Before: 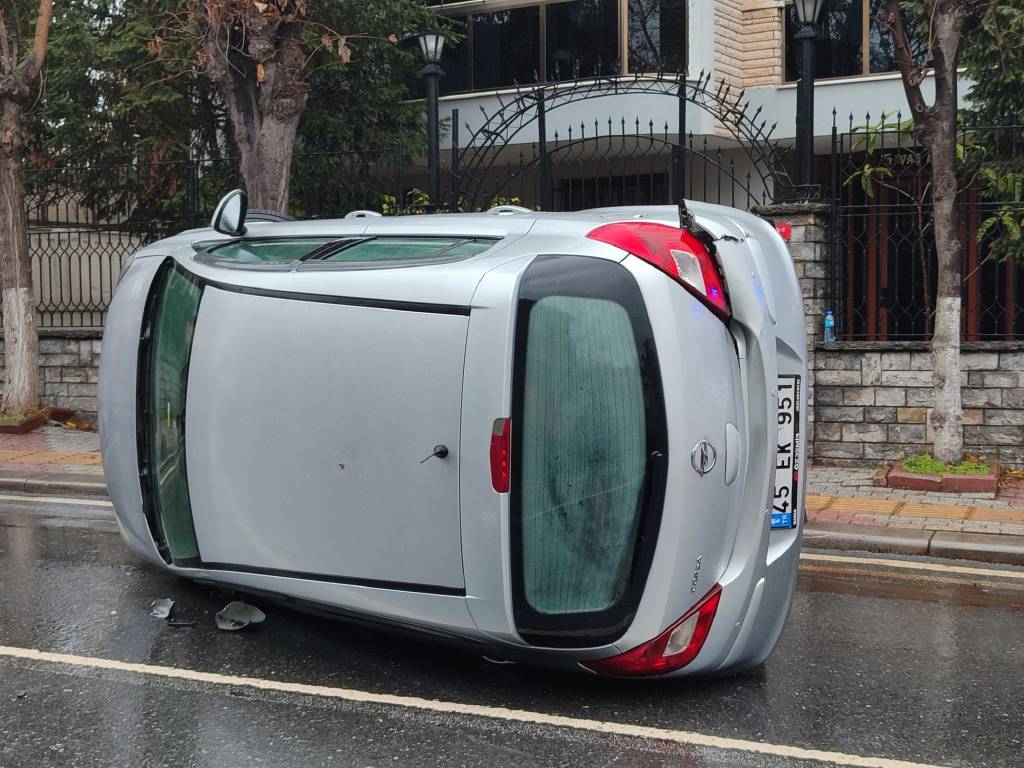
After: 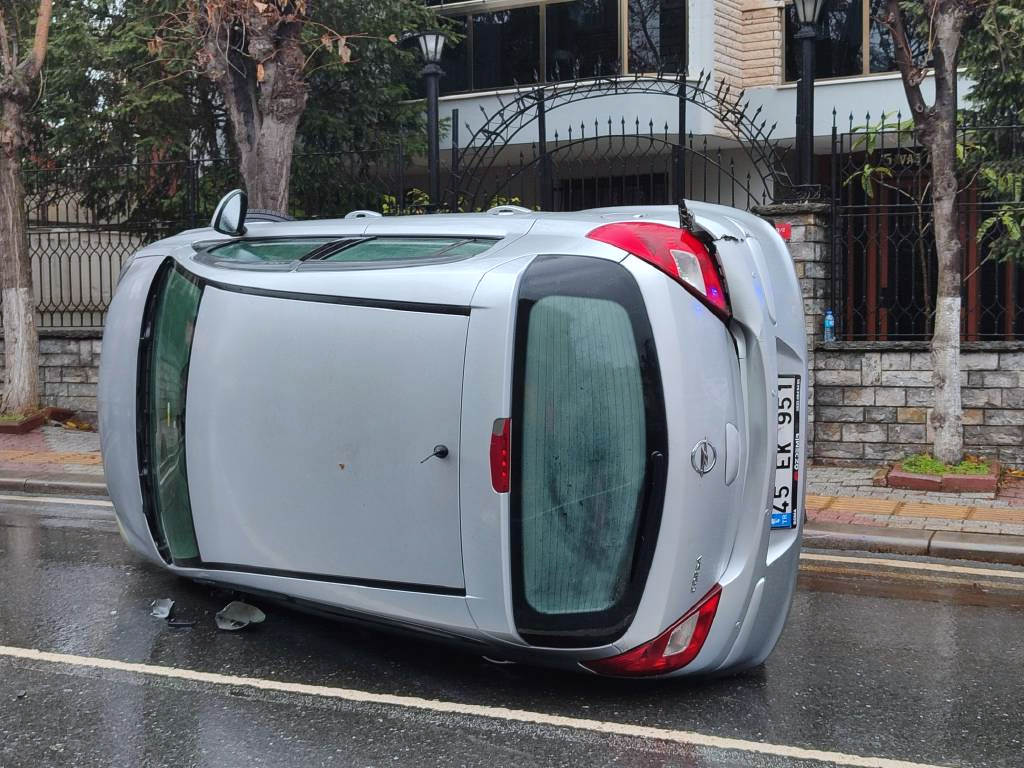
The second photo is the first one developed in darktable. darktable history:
shadows and highlights: shadows 53, soften with gaussian
white balance: red 0.983, blue 1.036
